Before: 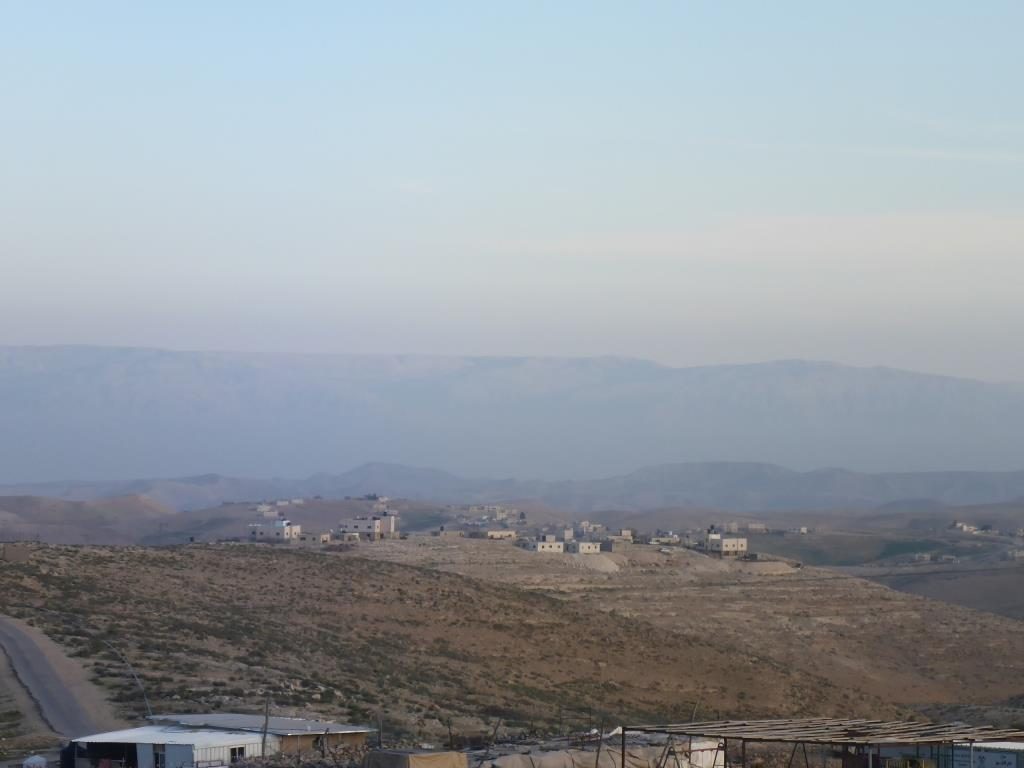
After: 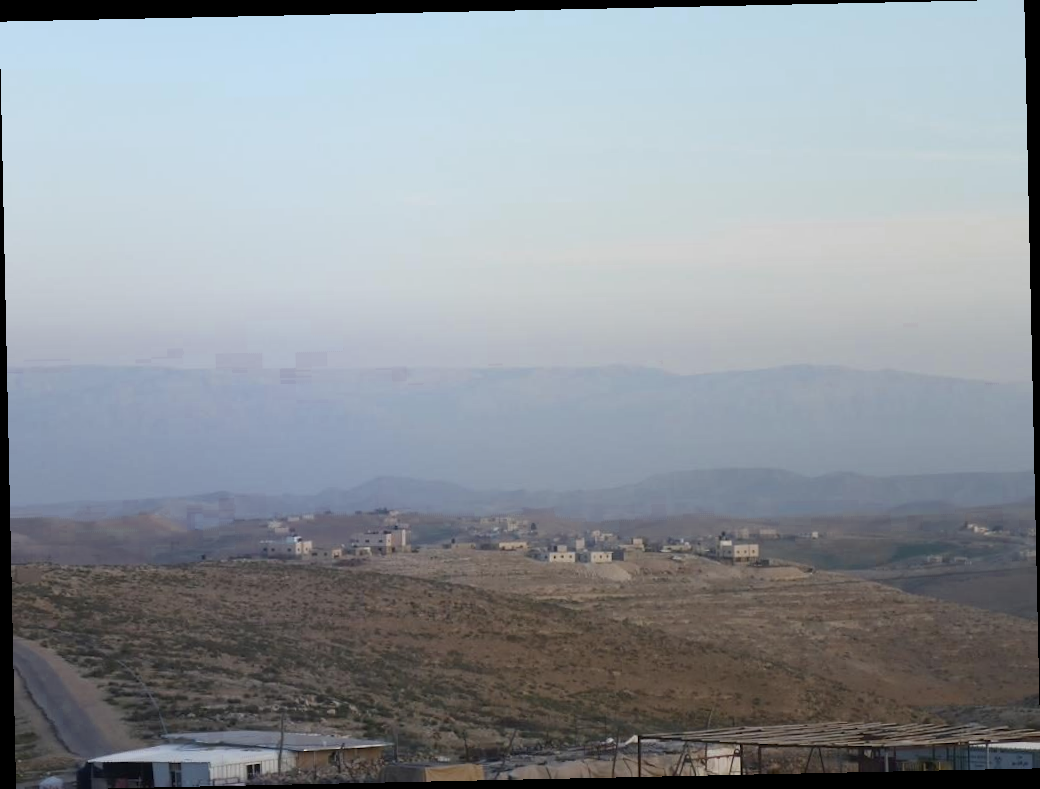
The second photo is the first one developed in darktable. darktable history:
color zones: curves: ch0 [(0.27, 0.396) (0.563, 0.504) (0.75, 0.5) (0.787, 0.307)]
rotate and perspective: rotation -1.24°, automatic cropping off
contrast brightness saturation: saturation -0.05
